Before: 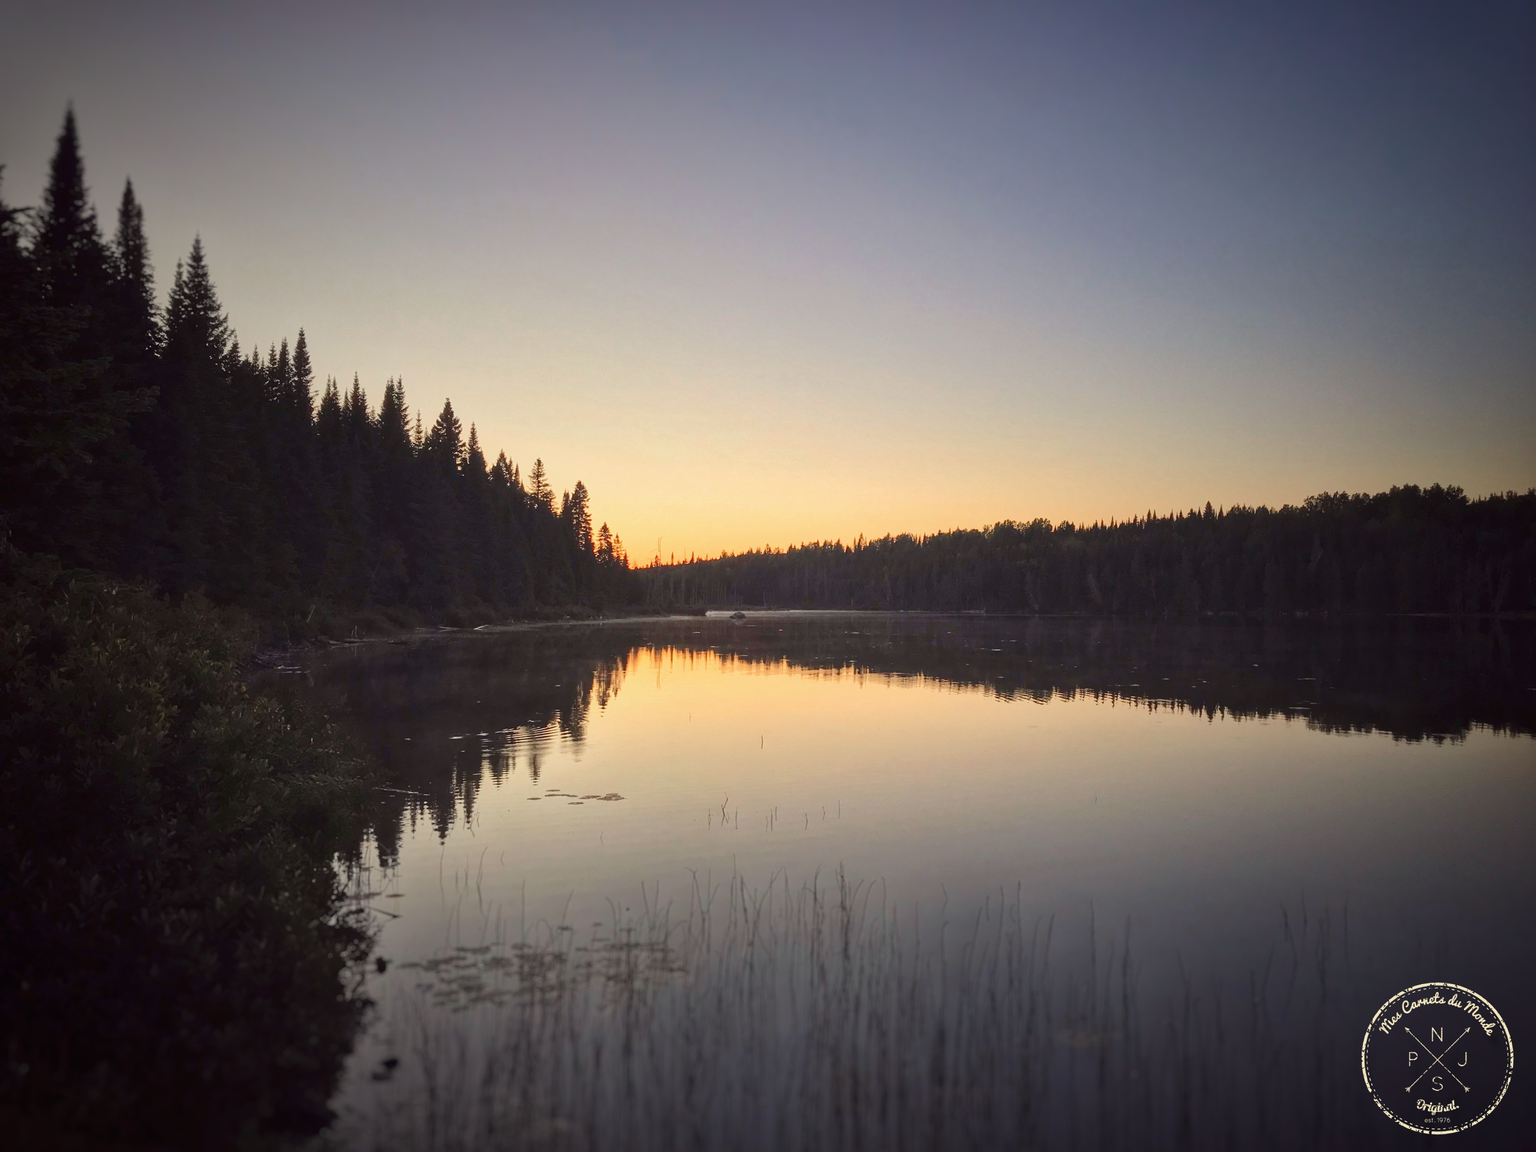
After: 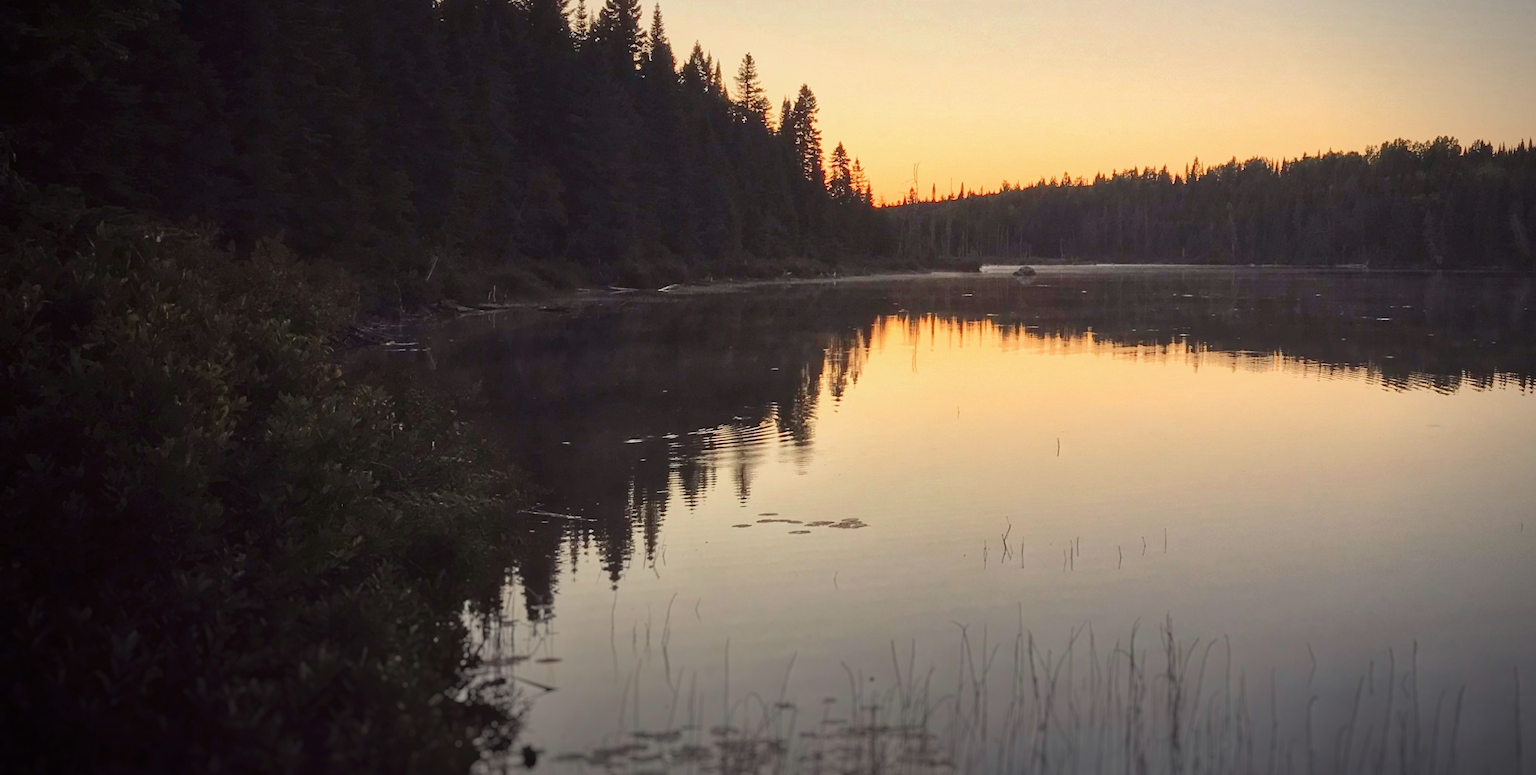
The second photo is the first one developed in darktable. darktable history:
crop: top 36.498%, right 27.964%, bottom 14.995%
vignetting: on, module defaults
